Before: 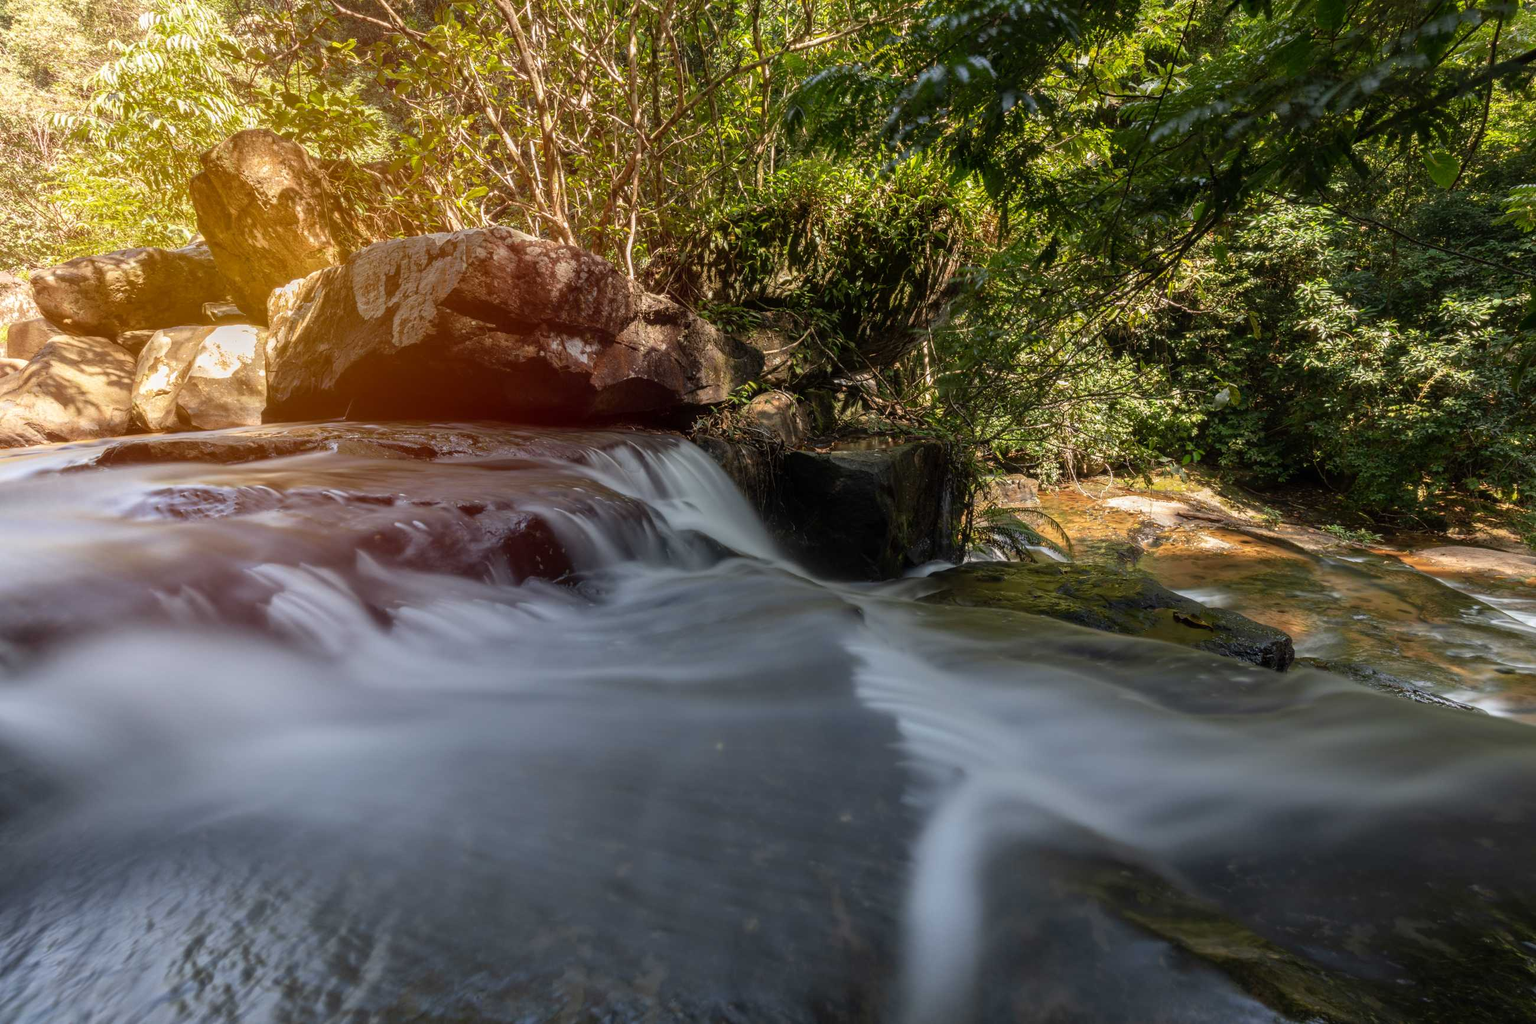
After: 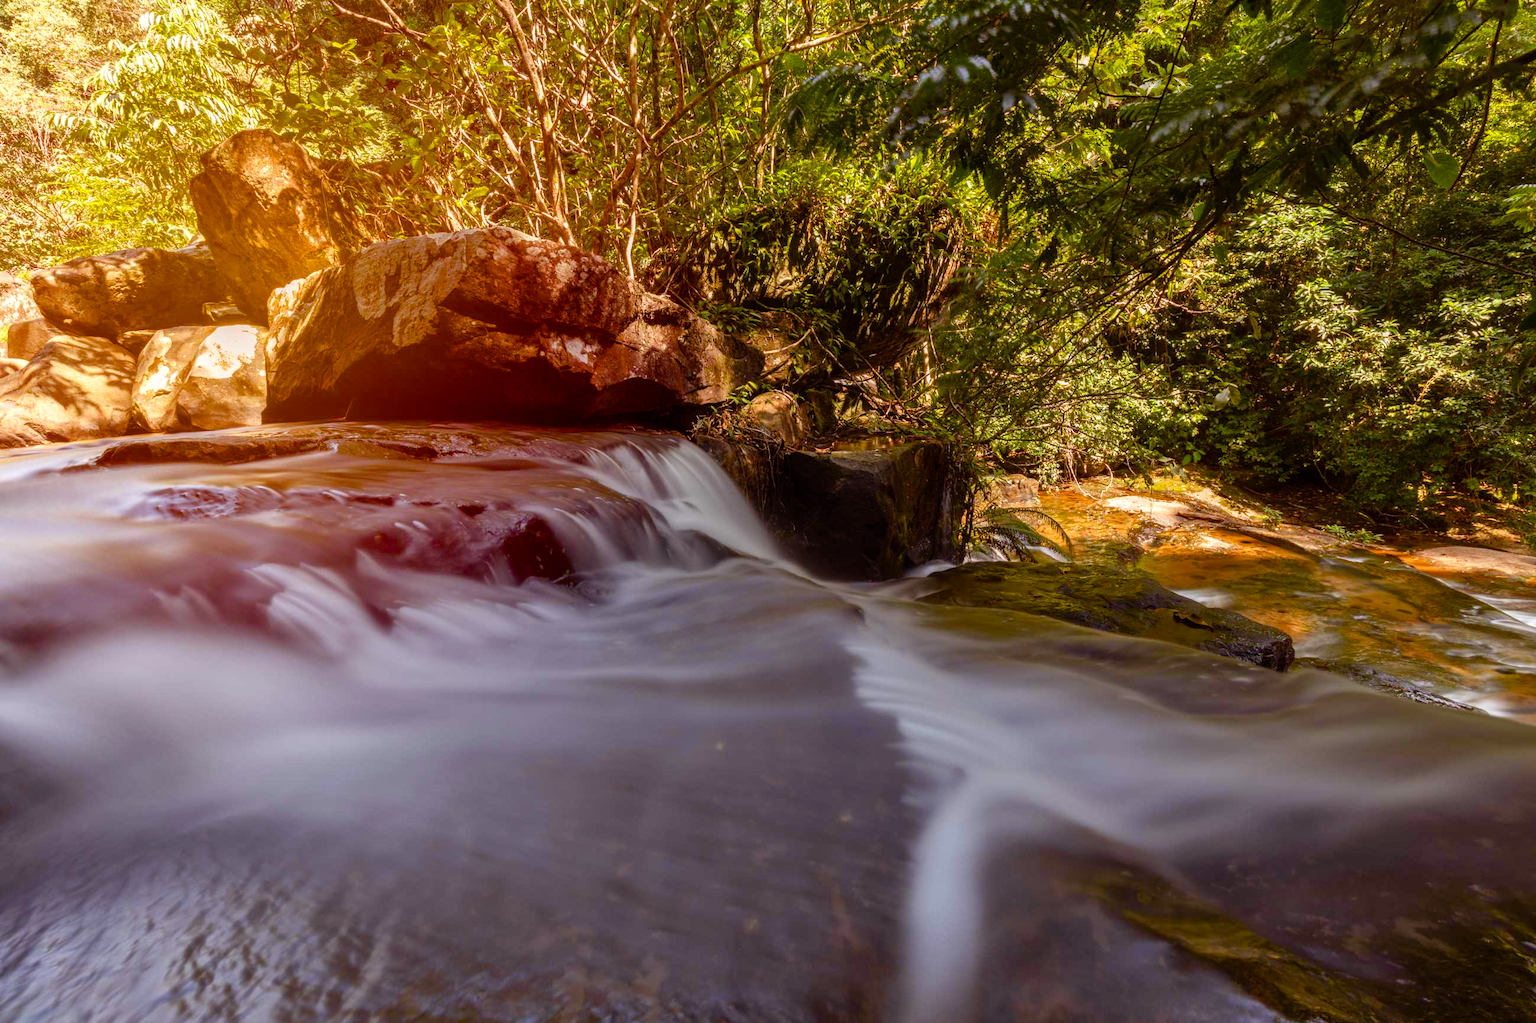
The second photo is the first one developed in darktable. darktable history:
shadows and highlights: shadows 37.33, highlights -26.59, soften with gaussian
color balance rgb: power › chroma 1.531%, power › hue 26.05°, highlights gain › chroma 0.248%, highlights gain › hue 330.02°, perceptual saturation grading › global saturation 20%, perceptual saturation grading › highlights -25.881%, perceptual saturation grading › shadows 50.229%, perceptual brilliance grading › highlights 2.665%
contrast brightness saturation: contrast 0.036, saturation 0.163
